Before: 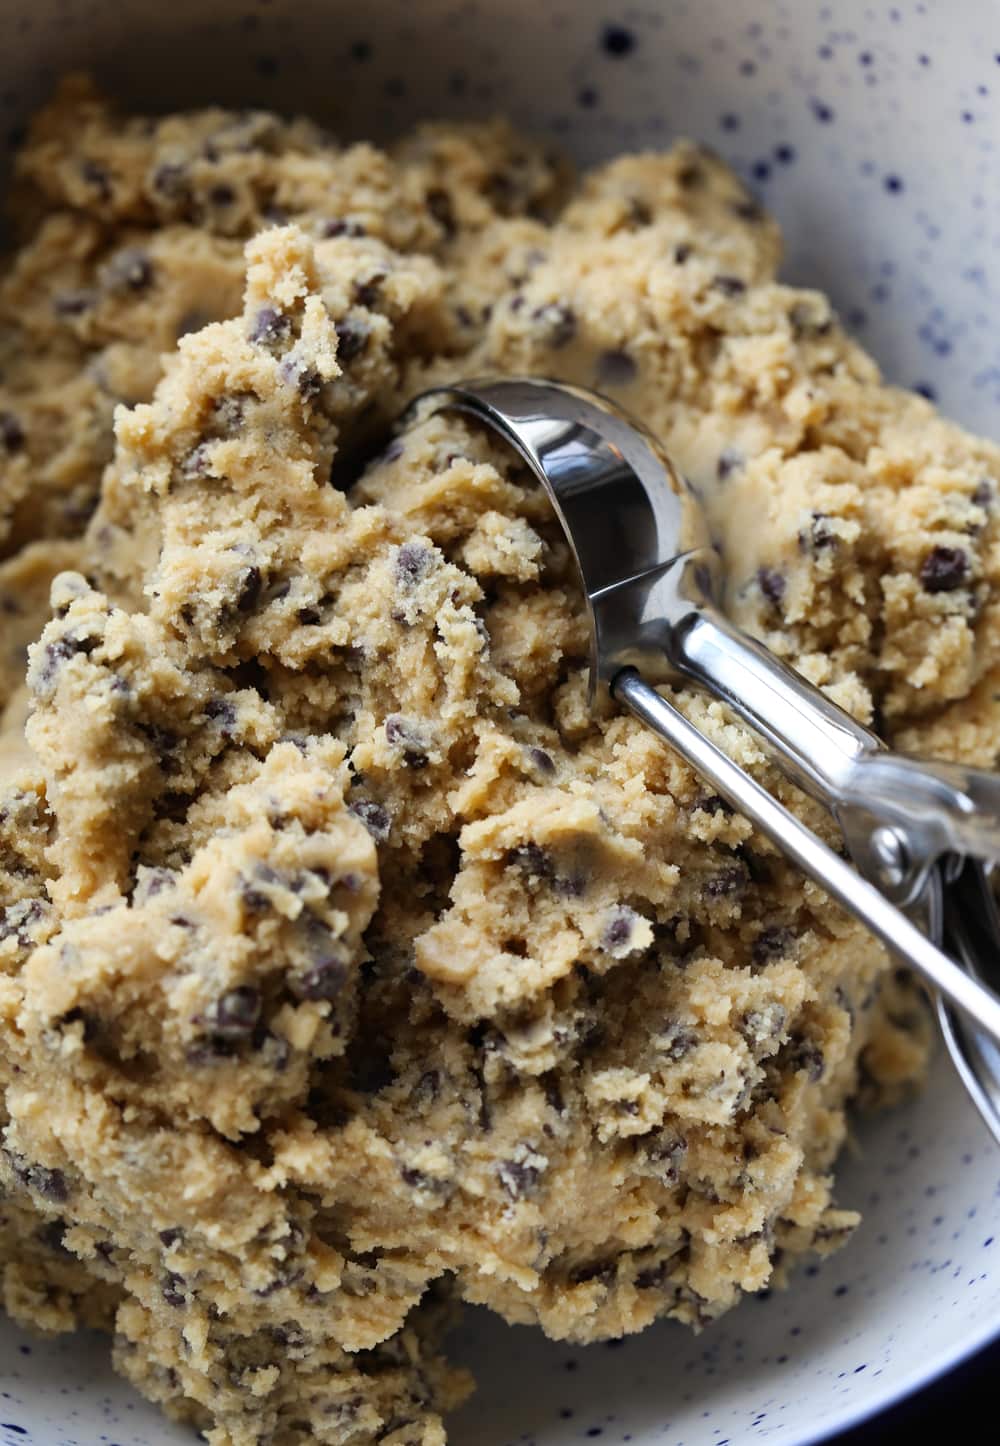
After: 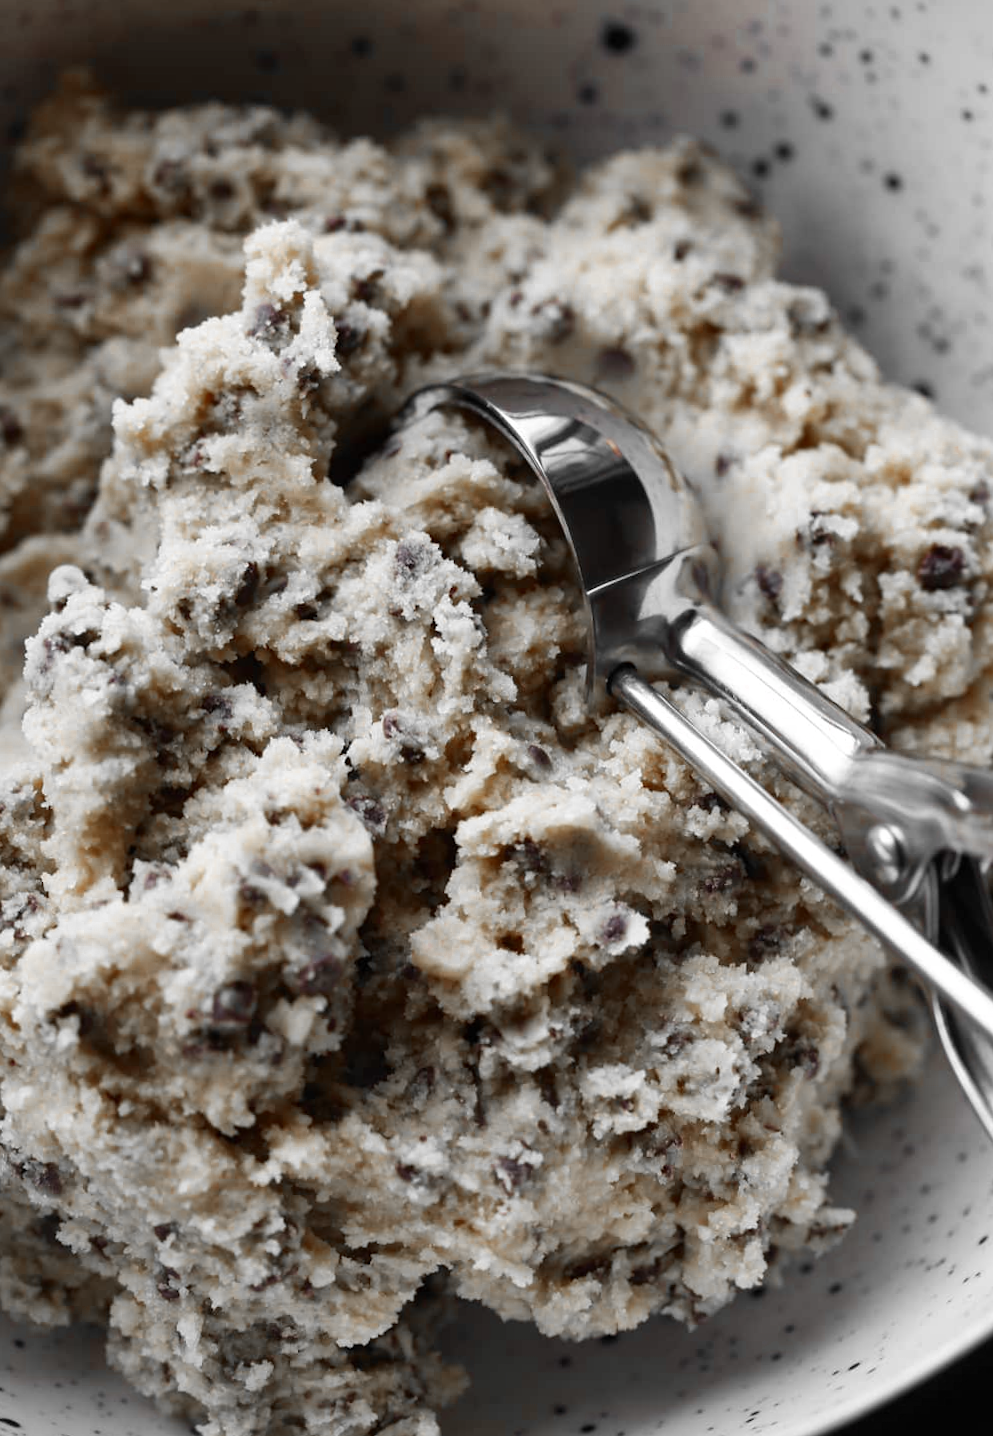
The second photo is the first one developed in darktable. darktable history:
crop and rotate: angle -0.271°
color zones: curves: ch0 [(0, 0.497) (0.096, 0.361) (0.221, 0.538) (0.429, 0.5) (0.571, 0.5) (0.714, 0.5) (0.857, 0.5) (1, 0.497)]; ch1 [(0, 0.5) (0.143, 0.5) (0.257, -0.002) (0.429, 0.04) (0.571, -0.001) (0.714, -0.015) (0.857, 0.024) (1, 0.5)]
